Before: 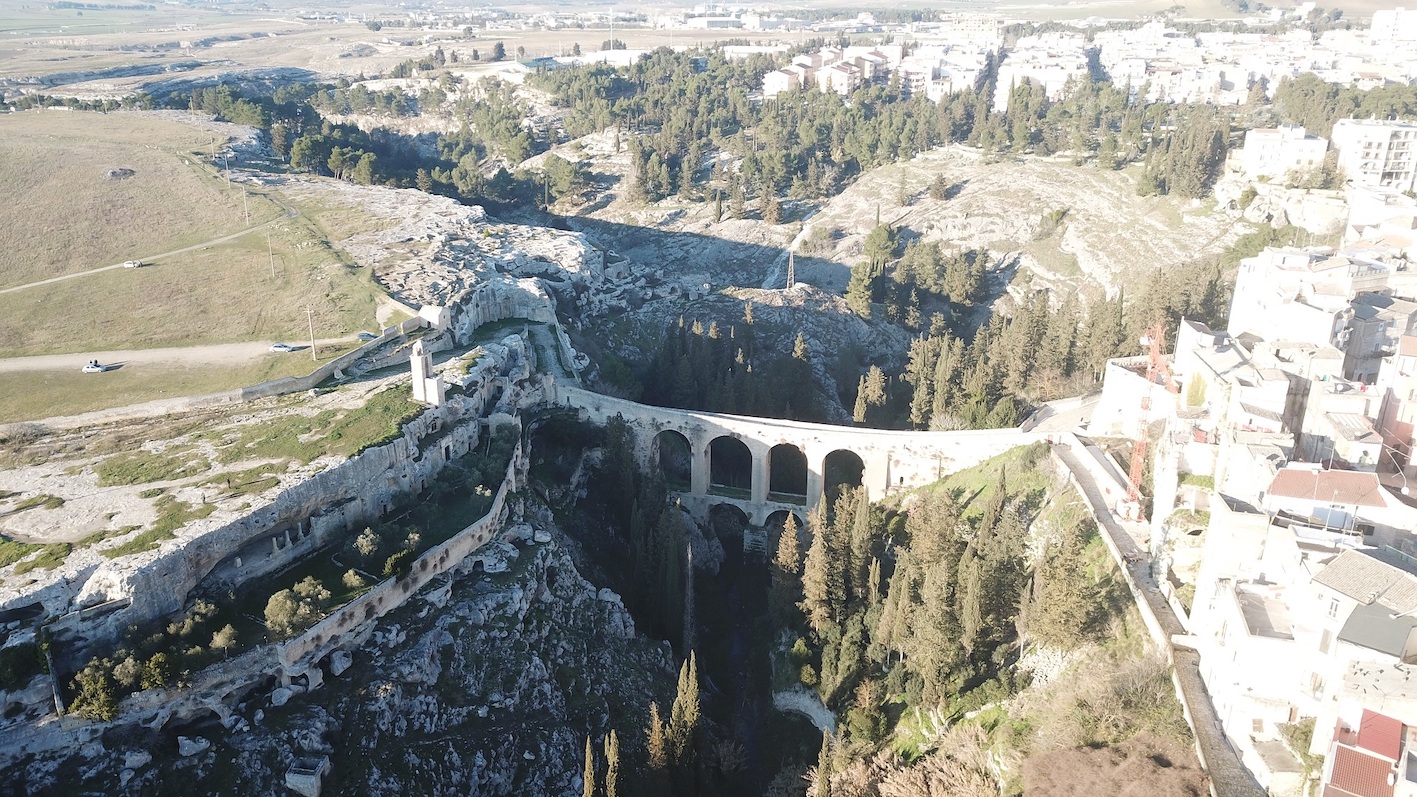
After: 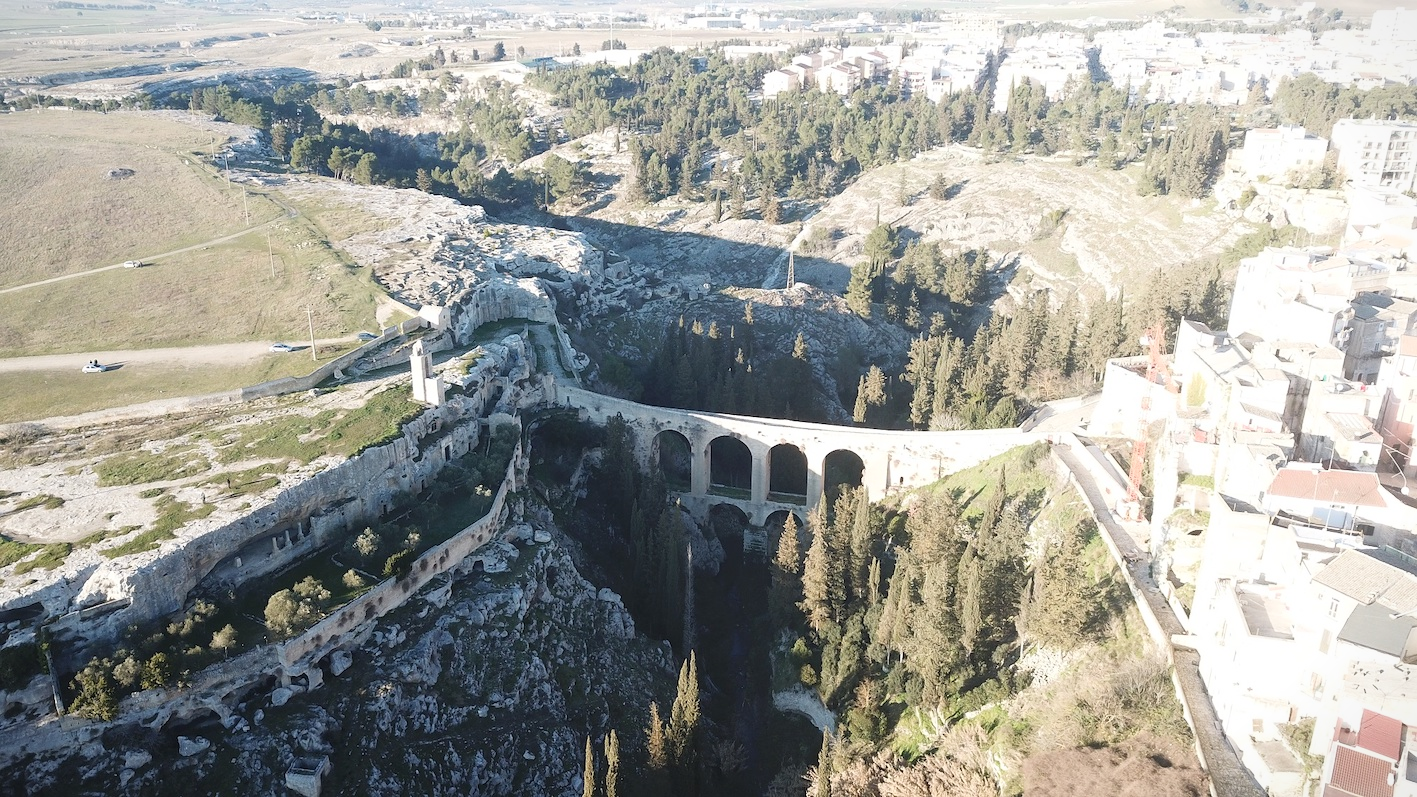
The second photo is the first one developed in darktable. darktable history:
vignetting: fall-off start 100%, brightness -0.282, width/height ratio 1.31
shadows and highlights: shadows 0, highlights 40
